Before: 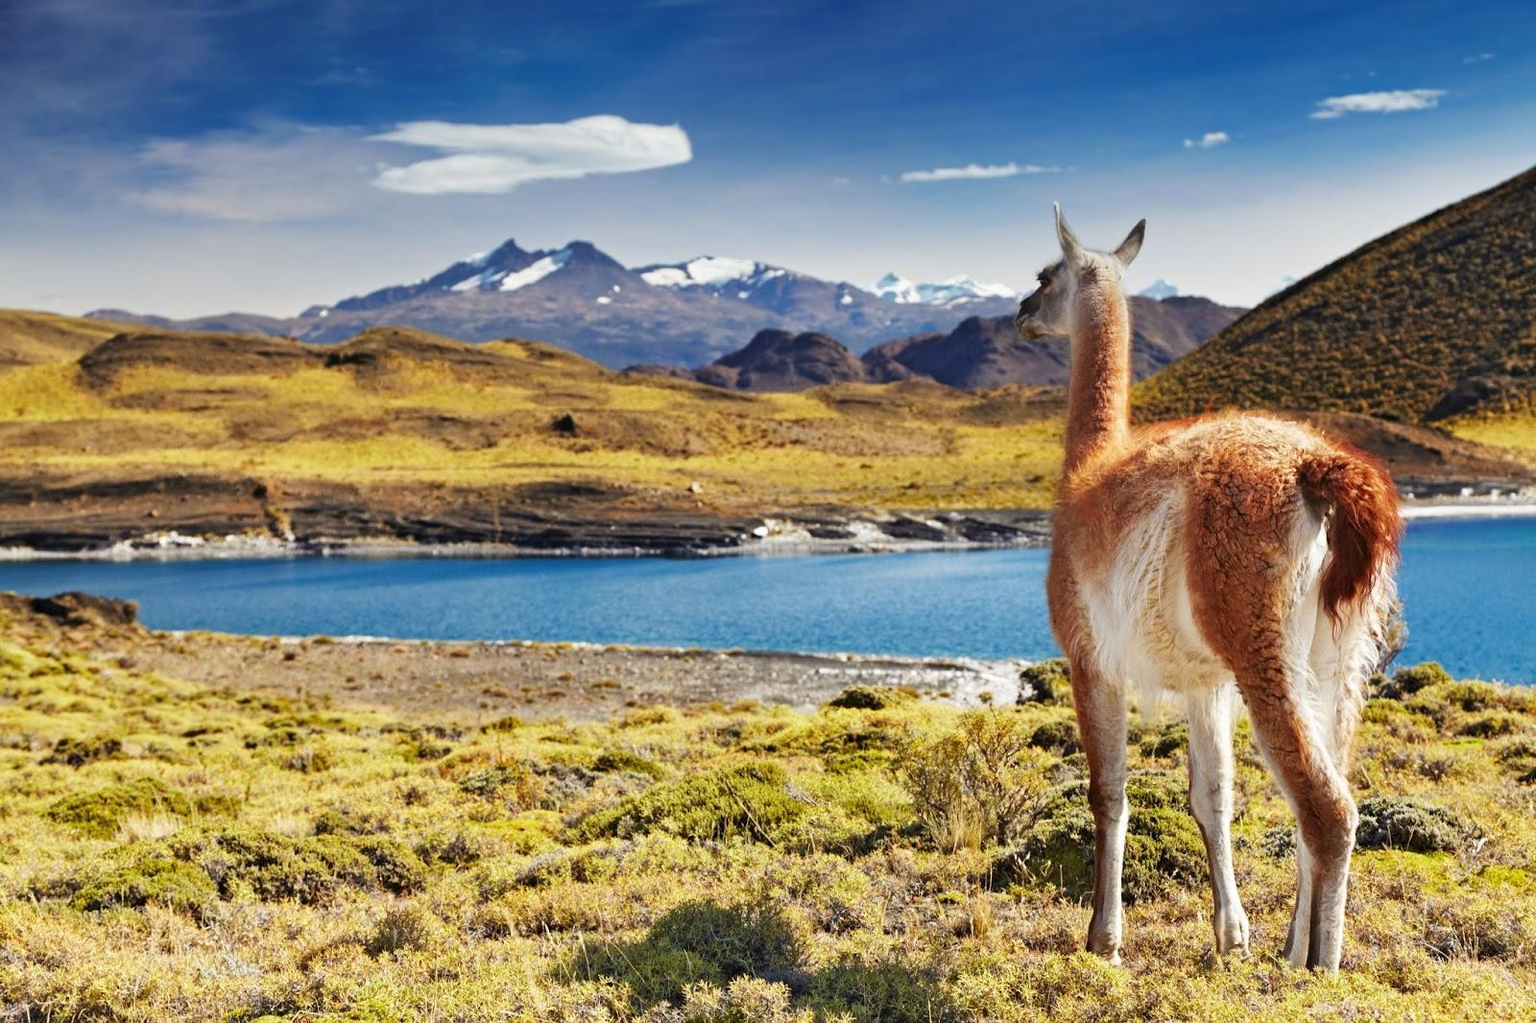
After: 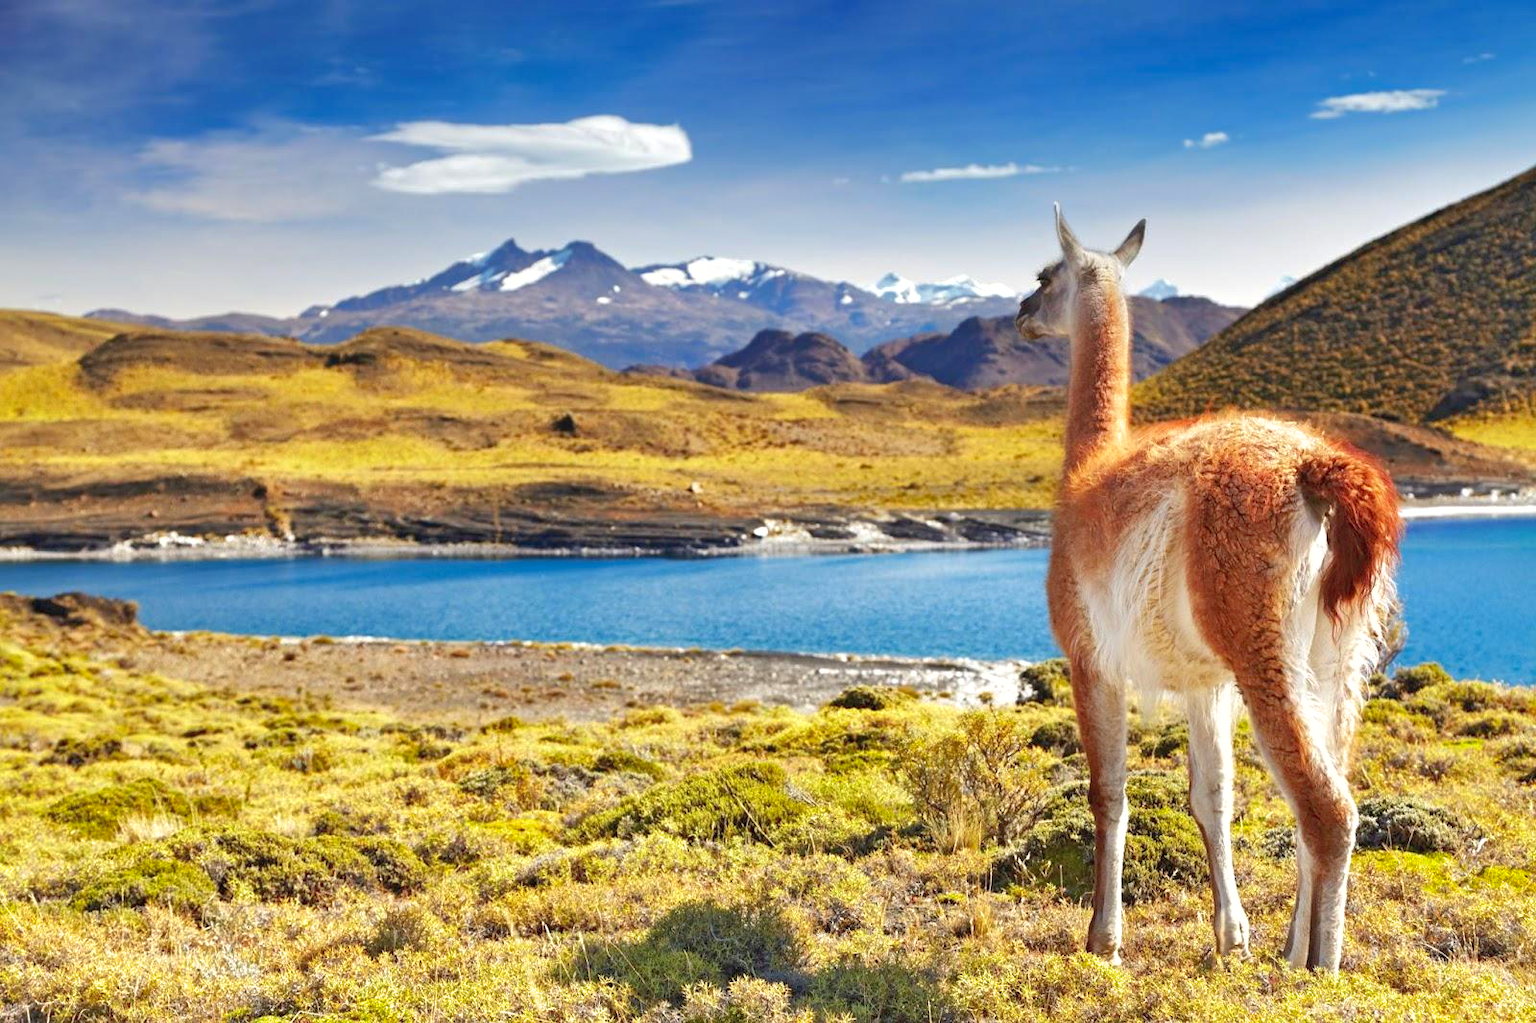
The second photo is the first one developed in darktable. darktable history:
levels: white 99.93%, levels [0, 0.435, 0.917]
shadows and highlights: on, module defaults
